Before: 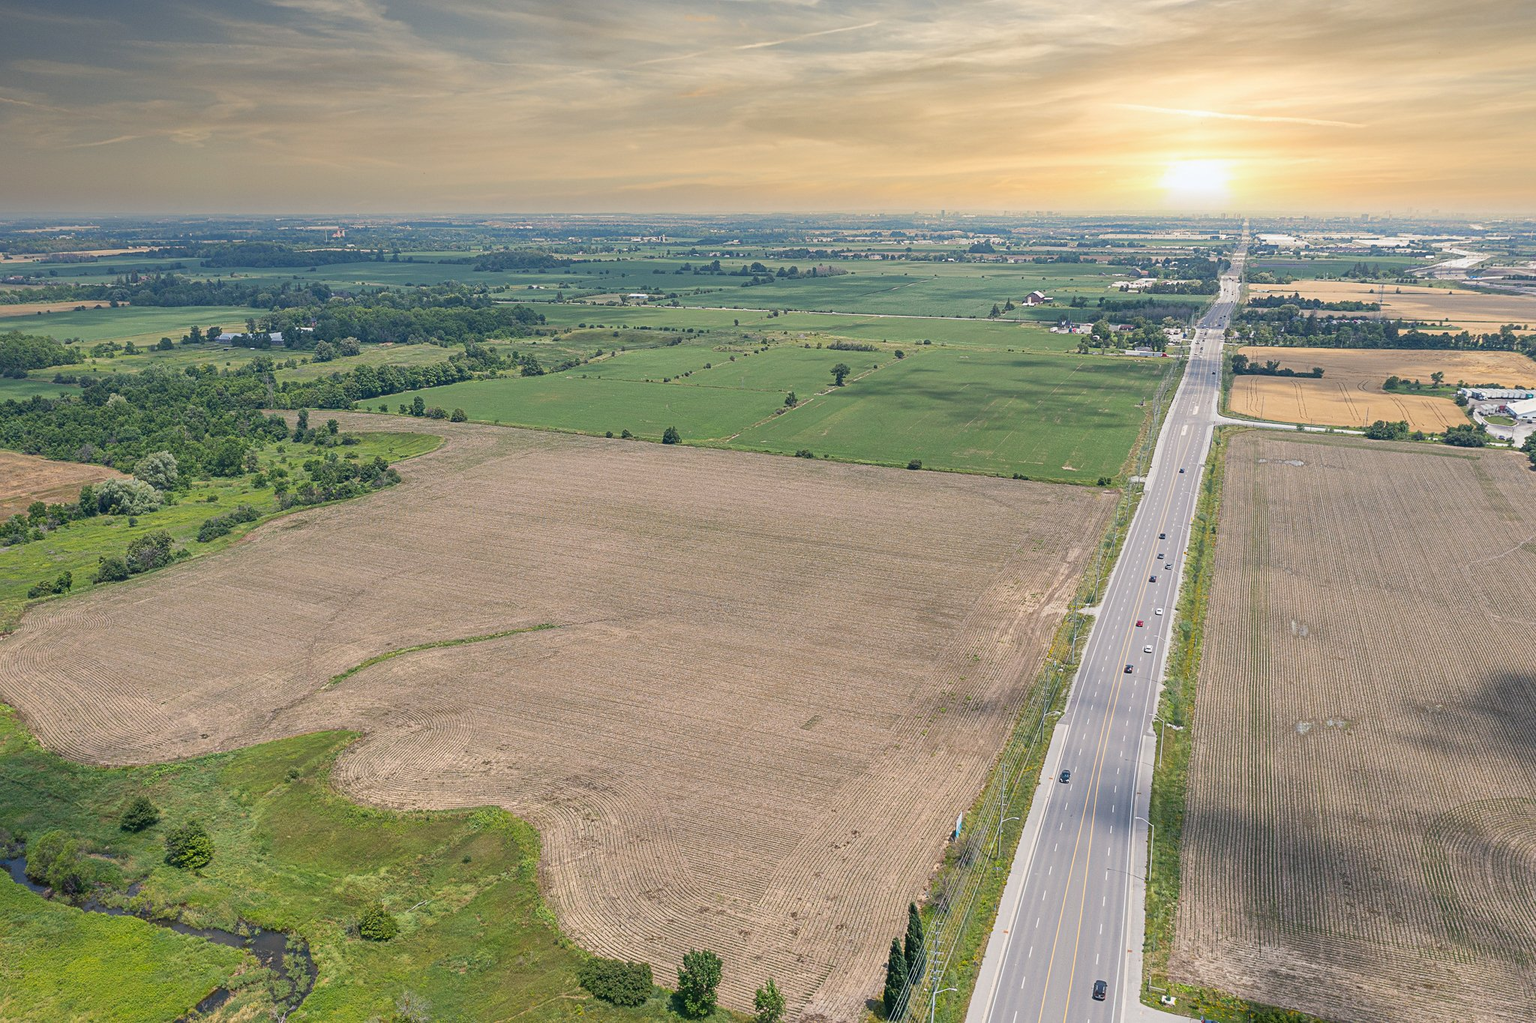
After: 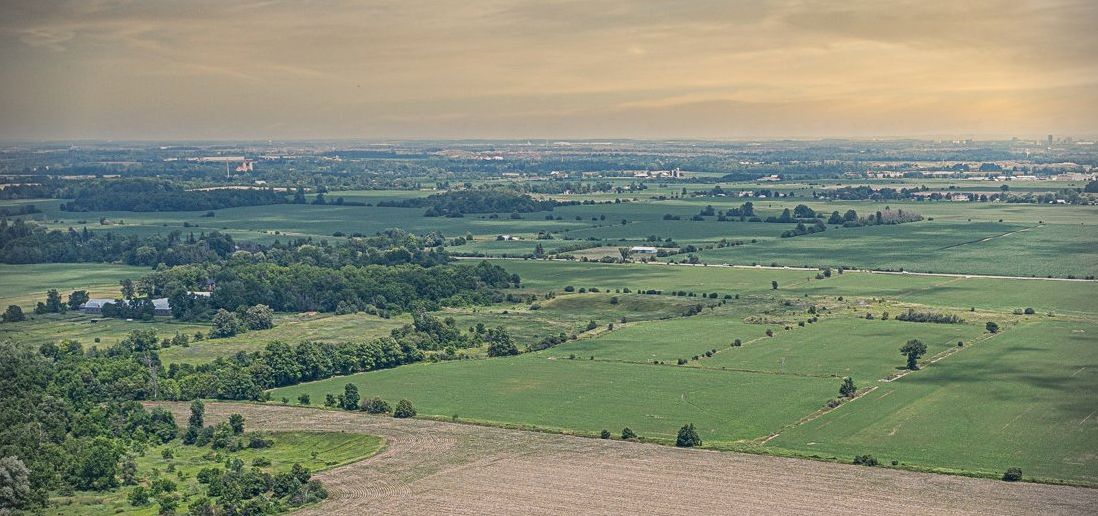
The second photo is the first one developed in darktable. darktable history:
local contrast: on, module defaults
vignetting: fall-off start 88.03%, fall-off radius 24.9%
contrast equalizer: y [[0.5, 0.5, 0.472, 0.5, 0.5, 0.5], [0.5 ×6], [0.5 ×6], [0 ×6], [0 ×6]]
crop: left 10.121%, top 10.631%, right 36.218%, bottom 51.526%
